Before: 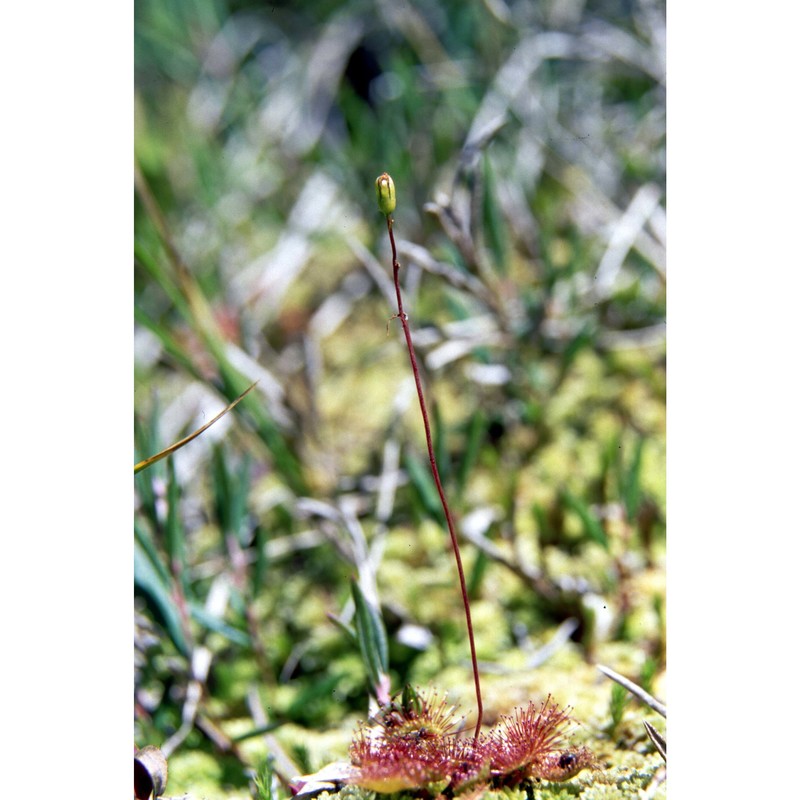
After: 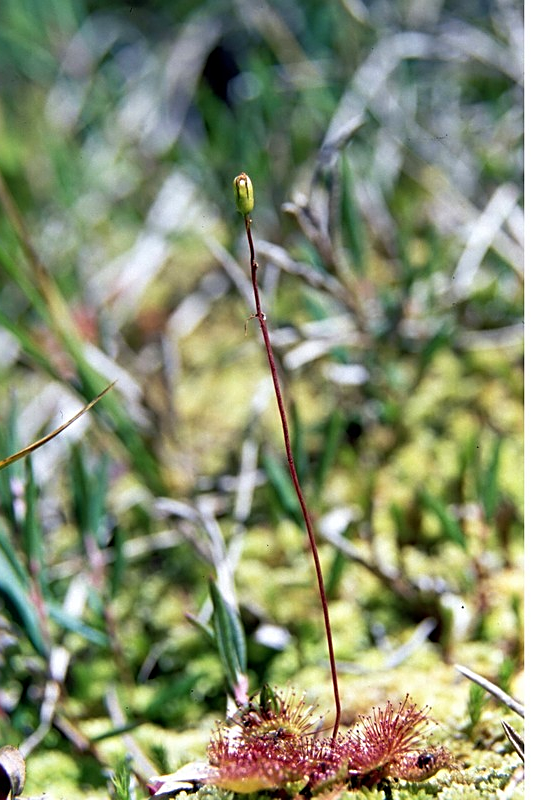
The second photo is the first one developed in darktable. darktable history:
sharpen: on, module defaults
velvia: strength 10.57%
crop and rotate: left 17.843%, right 15.451%
